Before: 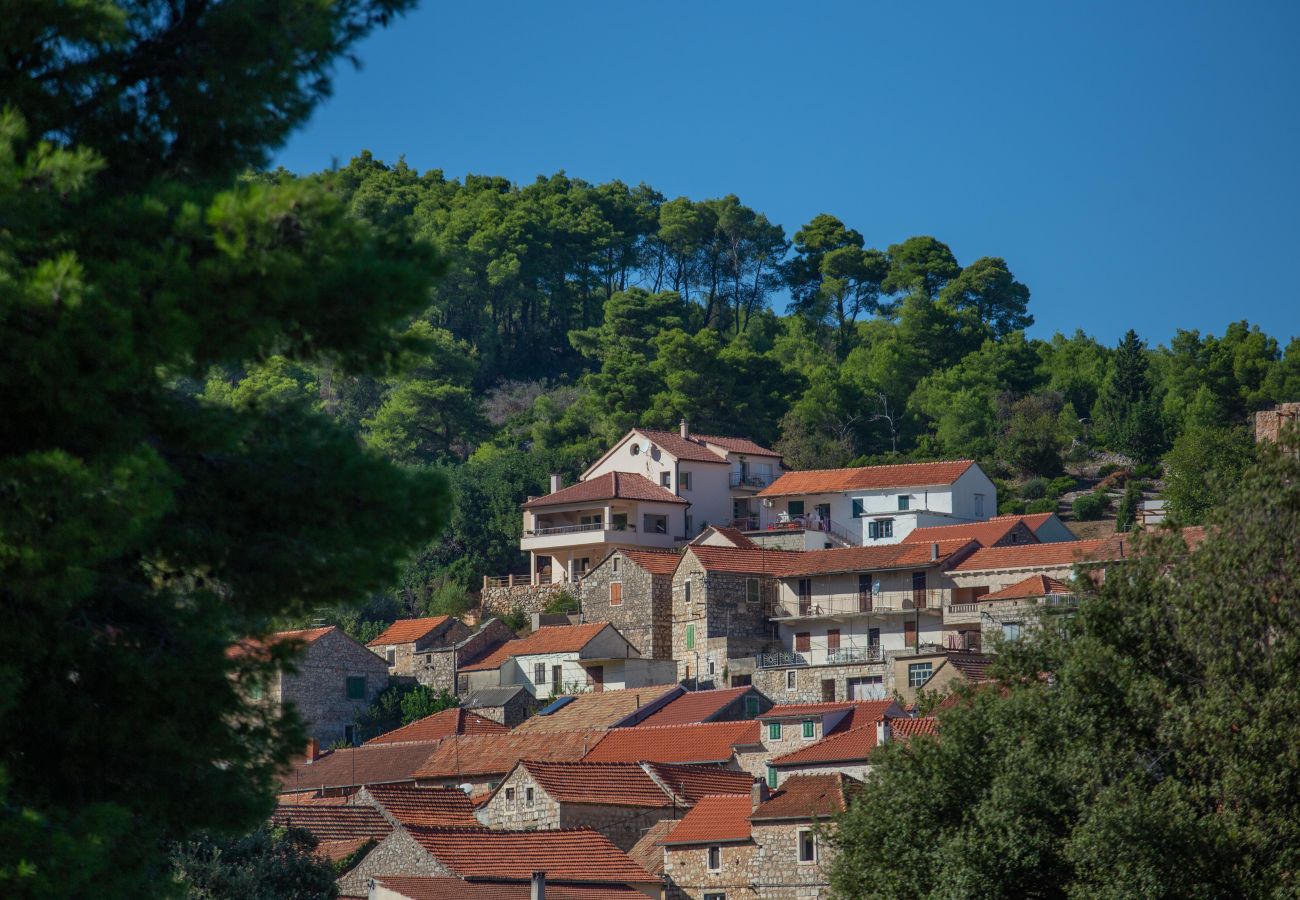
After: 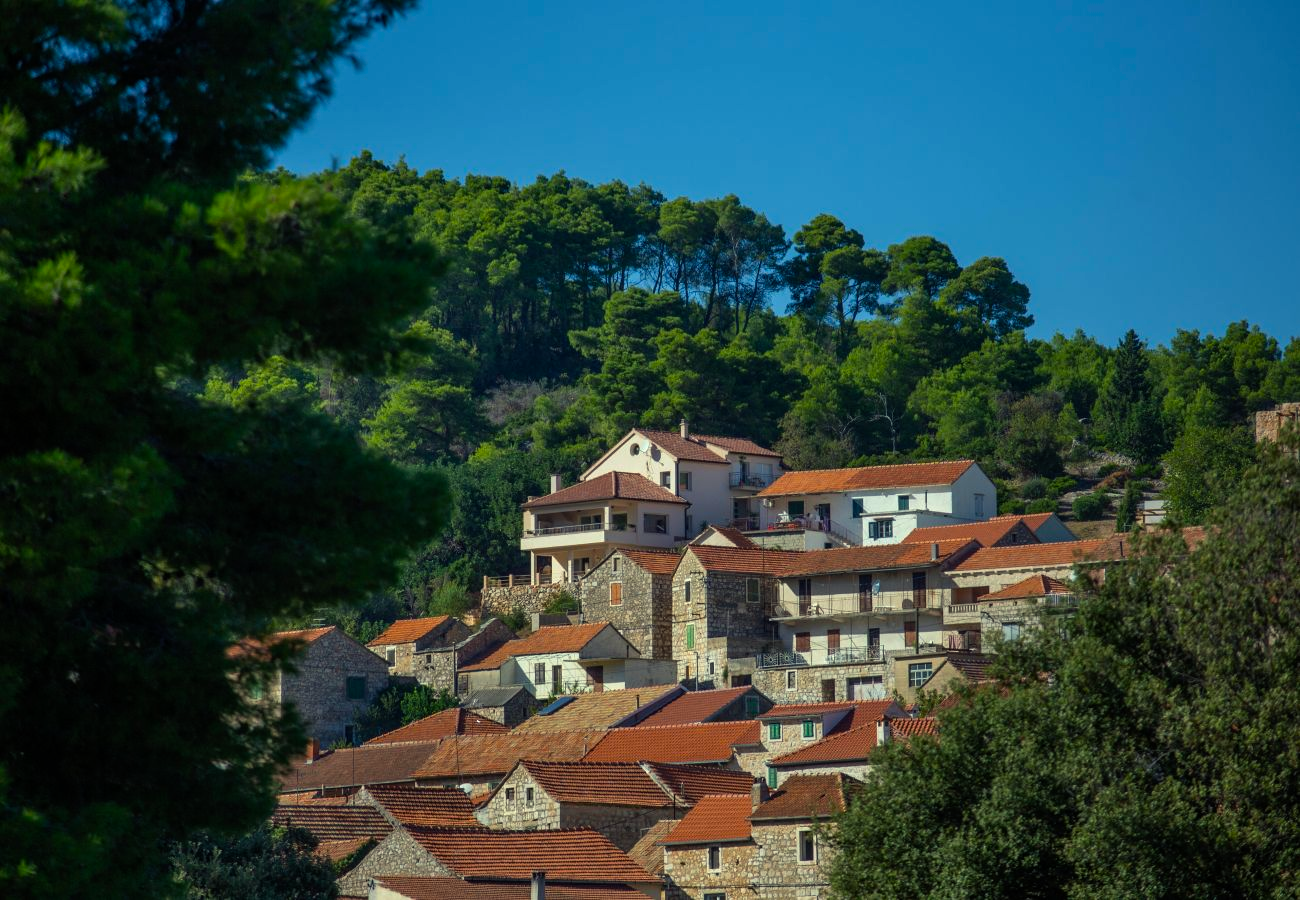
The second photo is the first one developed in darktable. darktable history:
color correction: highlights a* -5.79, highlights b* 11.02
color balance rgb: shadows lift › chroma 2.015%, shadows lift › hue 247.46°, perceptual saturation grading › global saturation 17.822%, contrast 15.281%
